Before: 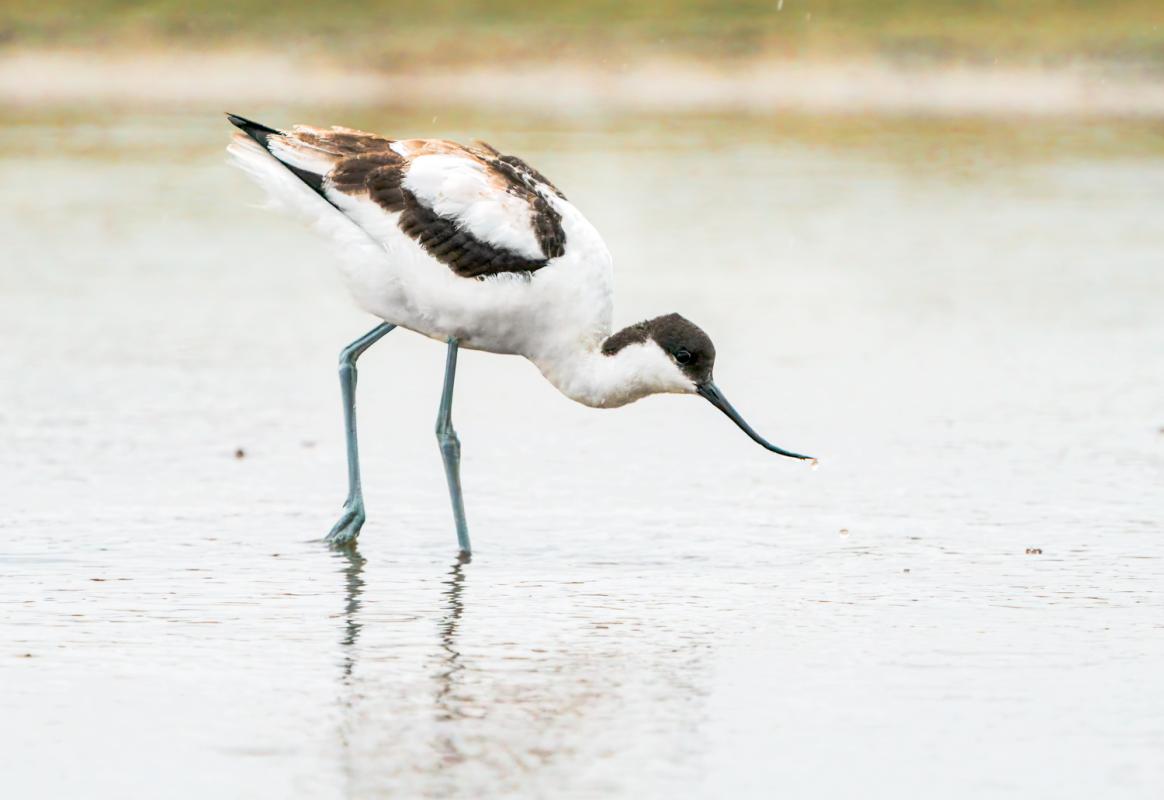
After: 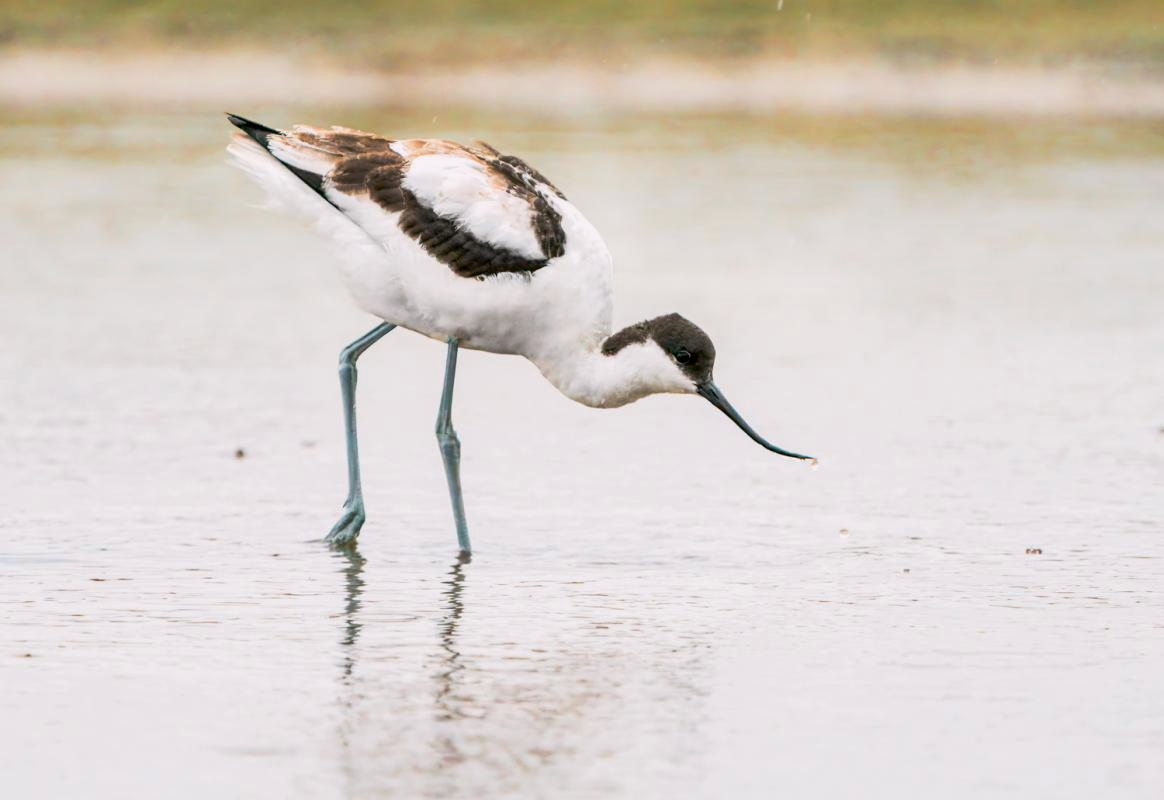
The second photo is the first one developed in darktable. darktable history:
color correction: highlights a* 3.05, highlights b* -0.926, shadows a* -0.084, shadows b* 2.29, saturation 0.984
exposure: exposure -0.157 EV, compensate exposure bias true, compensate highlight preservation false
